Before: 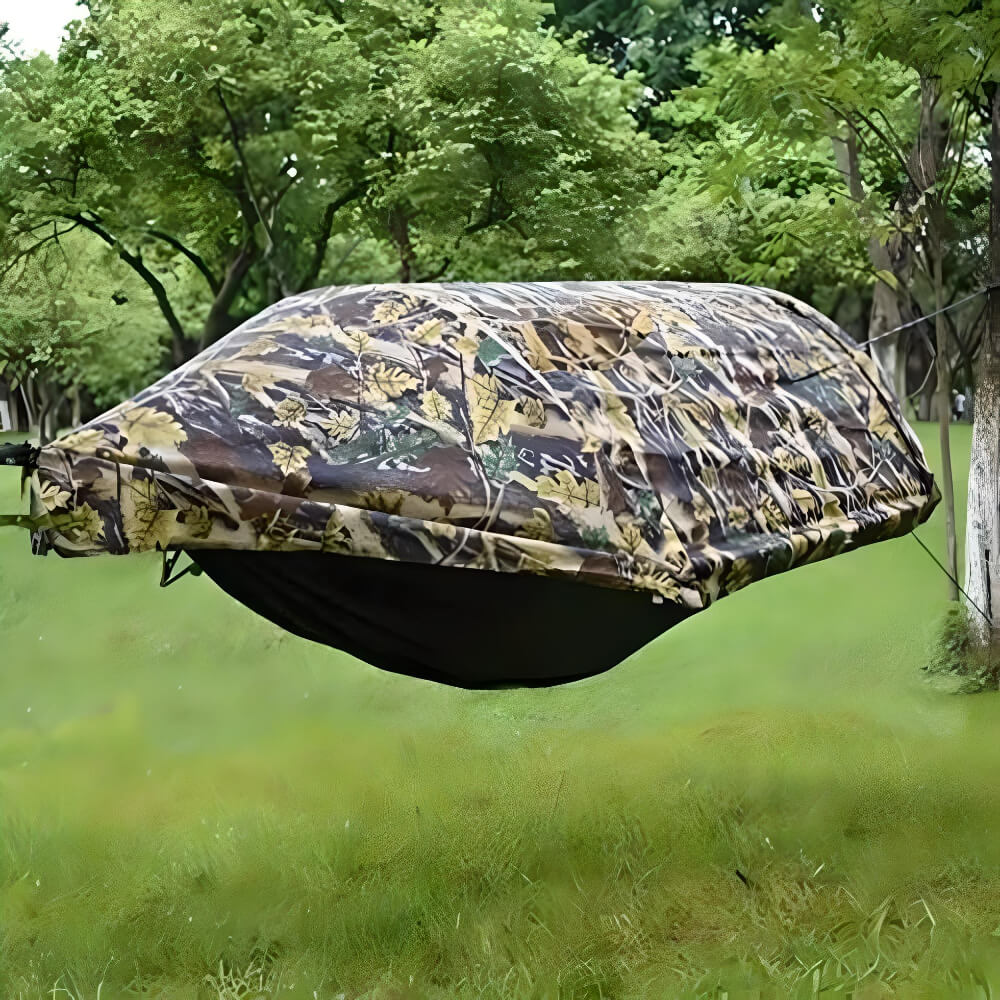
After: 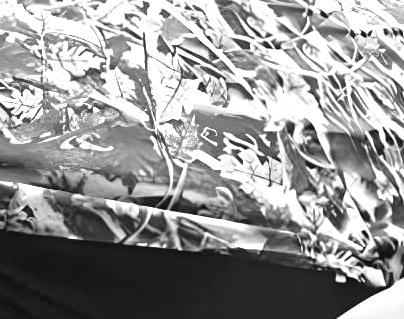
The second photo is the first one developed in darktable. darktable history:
exposure: black level correction 0, exposure 1.2 EV, compensate exposure bias true, compensate highlight preservation false
contrast brightness saturation: contrast -0.05, saturation -0.41
crop: left 31.751%, top 32.172%, right 27.8%, bottom 35.83%
color correction: highlights a* 17.88, highlights b* 18.79
monochrome: on, module defaults
